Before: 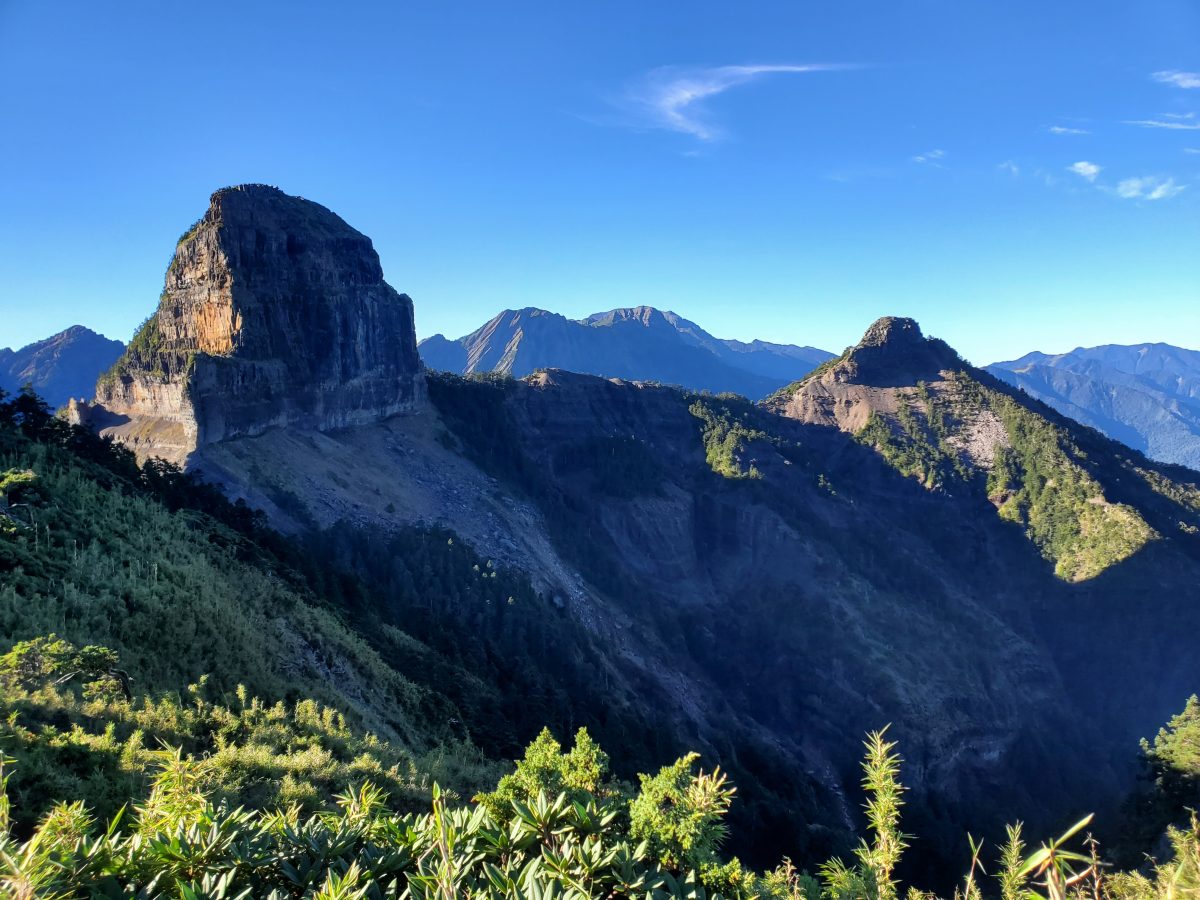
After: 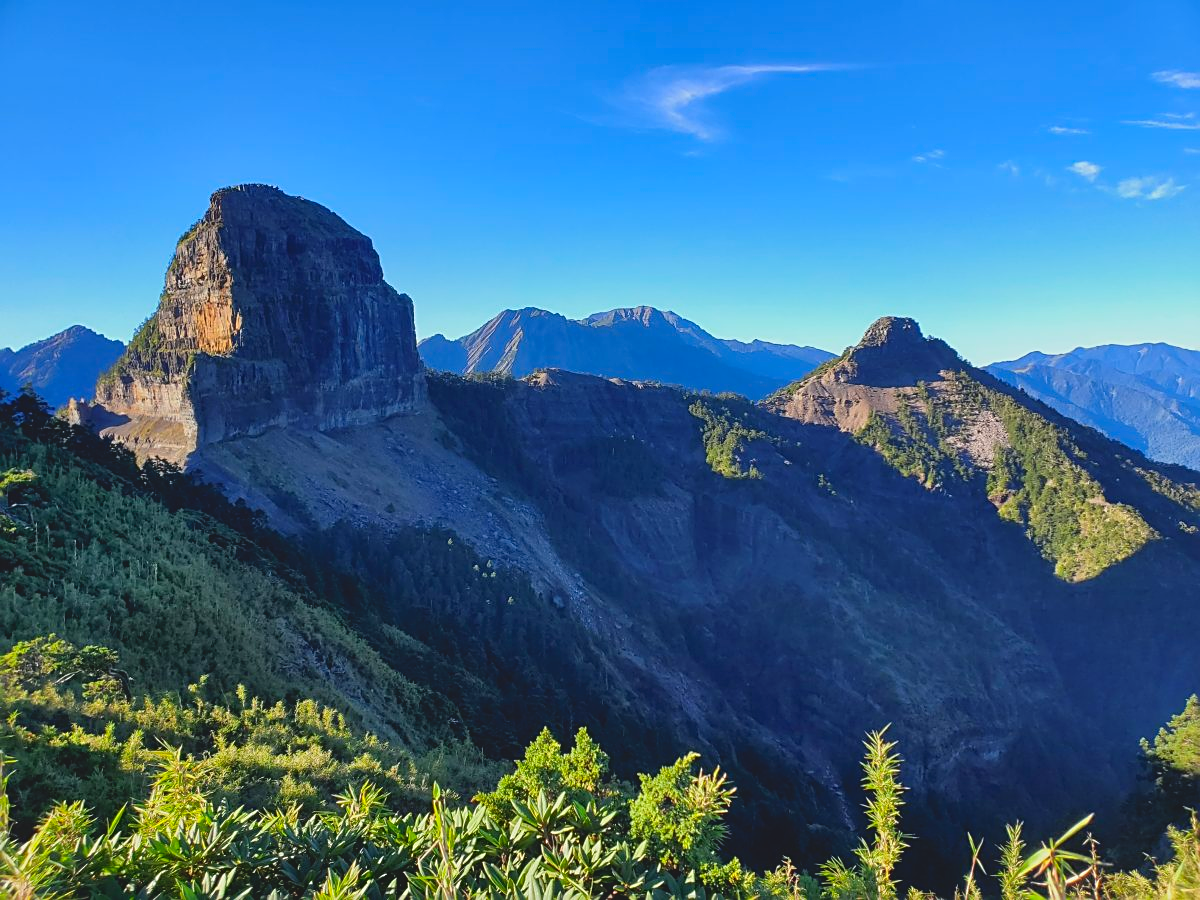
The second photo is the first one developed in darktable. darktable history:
sharpen: on, module defaults
contrast brightness saturation: contrast -0.19, saturation 0.19
